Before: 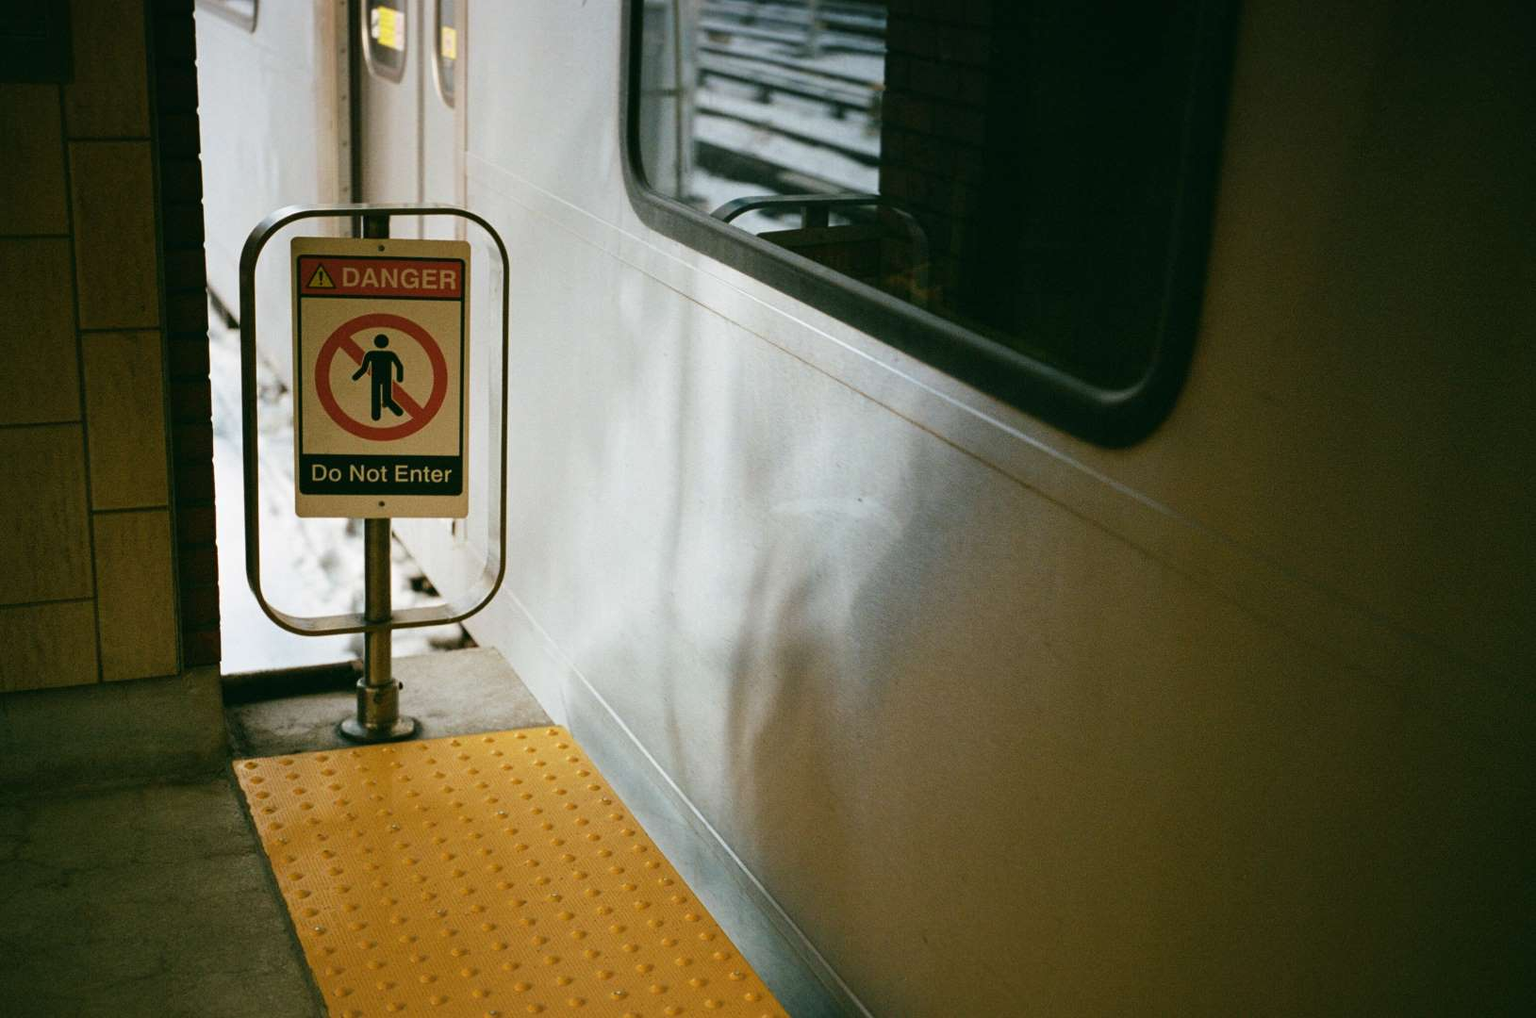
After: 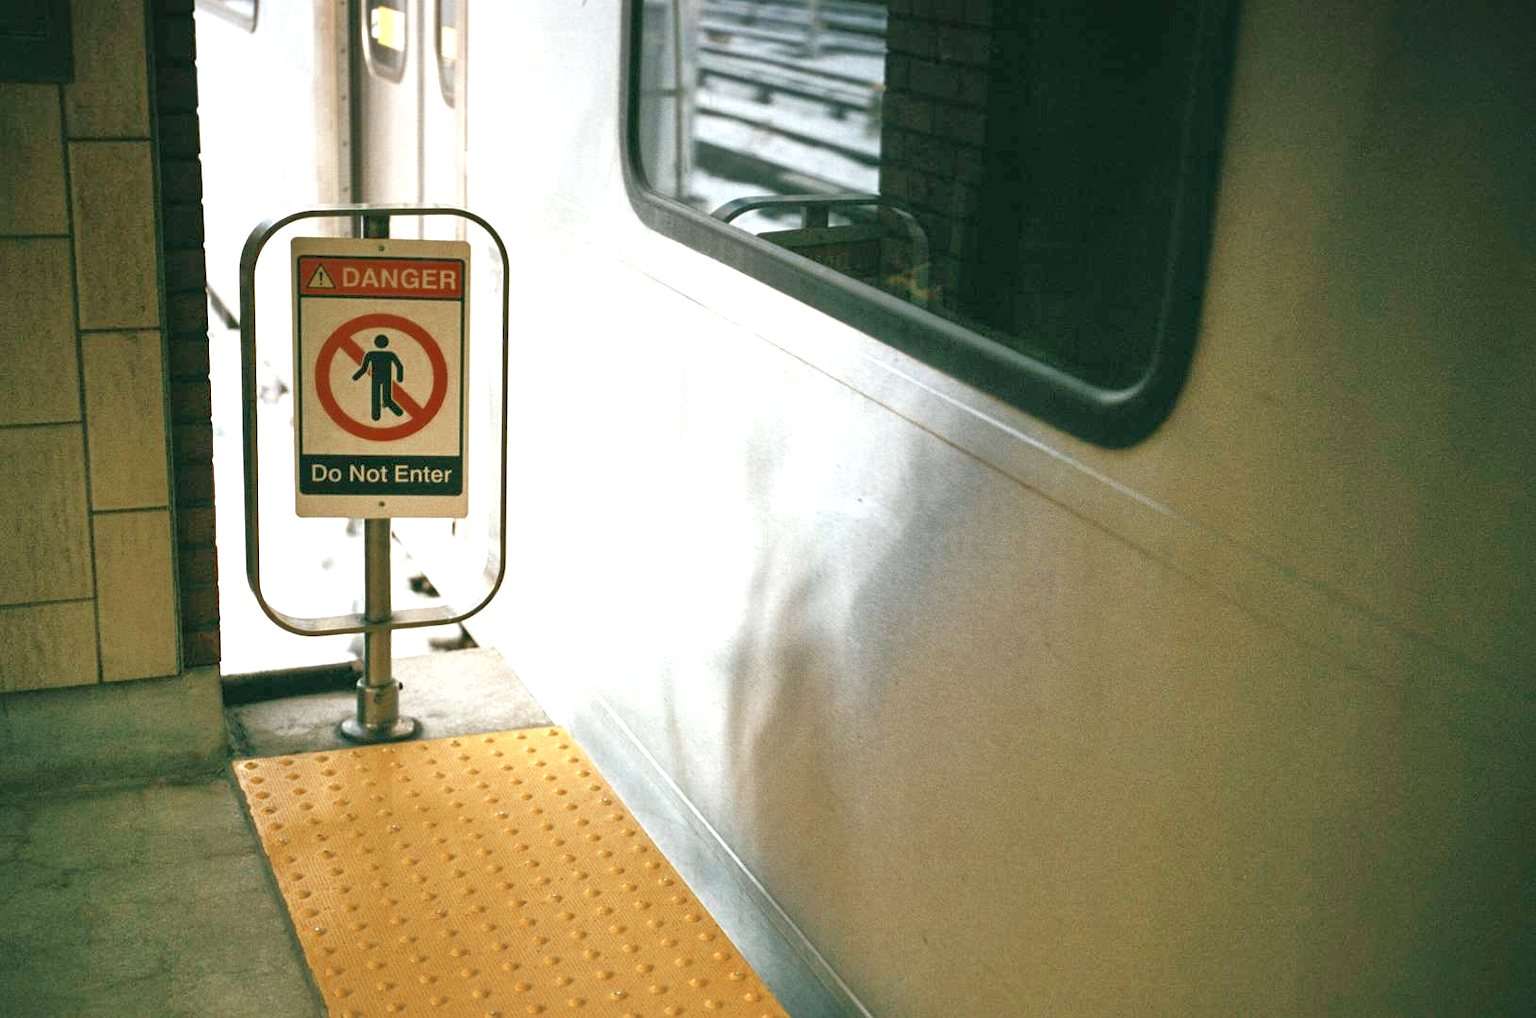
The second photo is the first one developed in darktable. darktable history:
exposure: black level correction 0, exposure 1.001 EV, compensate highlight preservation false
tone equalizer: -7 EV 0.159 EV, -6 EV 0.64 EV, -5 EV 1.17 EV, -4 EV 1.34 EV, -3 EV 1.17 EV, -2 EV 0.6 EV, -1 EV 0.146 EV
color zones: curves: ch0 [(0, 0.5) (0.125, 0.4) (0.25, 0.5) (0.375, 0.4) (0.5, 0.4) (0.625, 0.35) (0.75, 0.35) (0.875, 0.5)]; ch1 [(0, 0.35) (0.125, 0.45) (0.25, 0.35) (0.375, 0.35) (0.5, 0.35) (0.625, 0.35) (0.75, 0.45) (0.875, 0.35)]; ch2 [(0, 0.6) (0.125, 0.5) (0.25, 0.5) (0.375, 0.6) (0.5, 0.6) (0.625, 0.5) (0.75, 0.5) (0.875, 0.5)]
